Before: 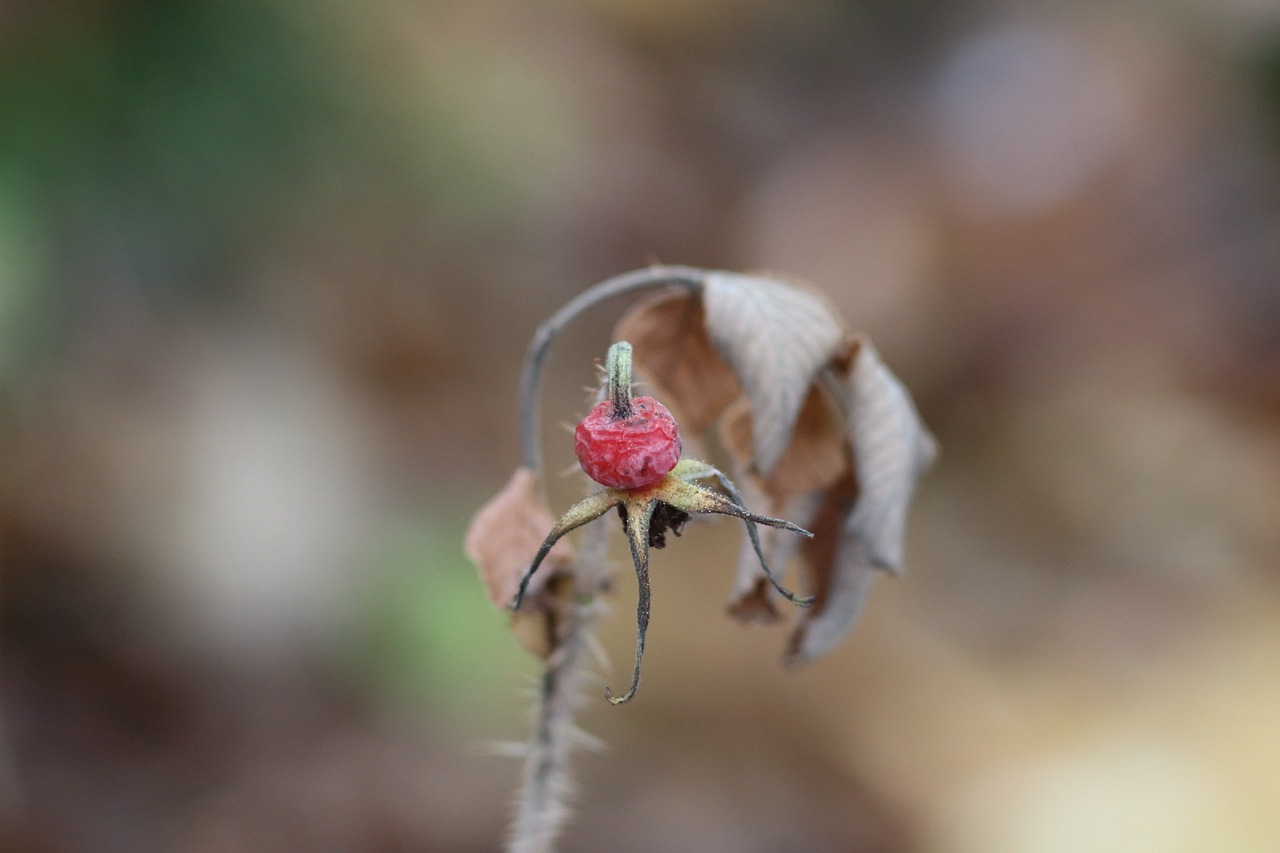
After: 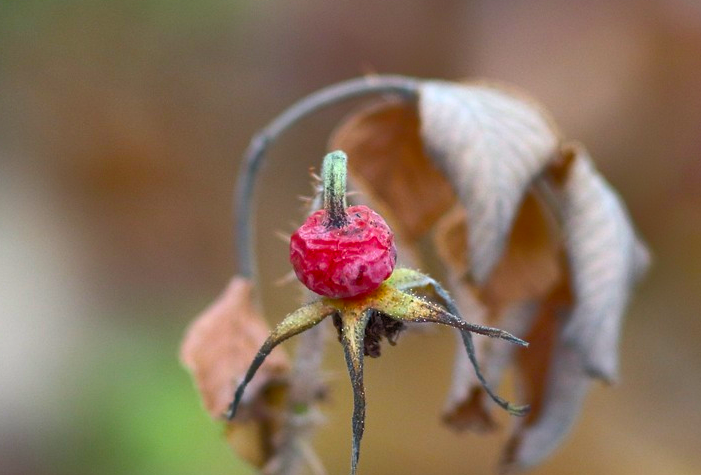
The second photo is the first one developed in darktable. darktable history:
crop and rotate: left 22.321%, top 22.47%, right 22.846%, bottom 21.758%
color balance rgb: perceptual saturation grading › global saturation 31.057%, perceptual brilliance grading › highlights 5.063%, perceptual brilliance grading › shadows -10.248%, global vibrance 41.013%
tone equalizer: -8 EV -0.512 EV, -7 EV -0.344 EV, -6 EV -0.098 EV, -5 EV 0.443 EV, -4 EV 0.966 EV, -3 EV 0.781 EV, -2 EV -0.01 EV, -1 EV 0.129 EV, +0 EV -0.036 EV
